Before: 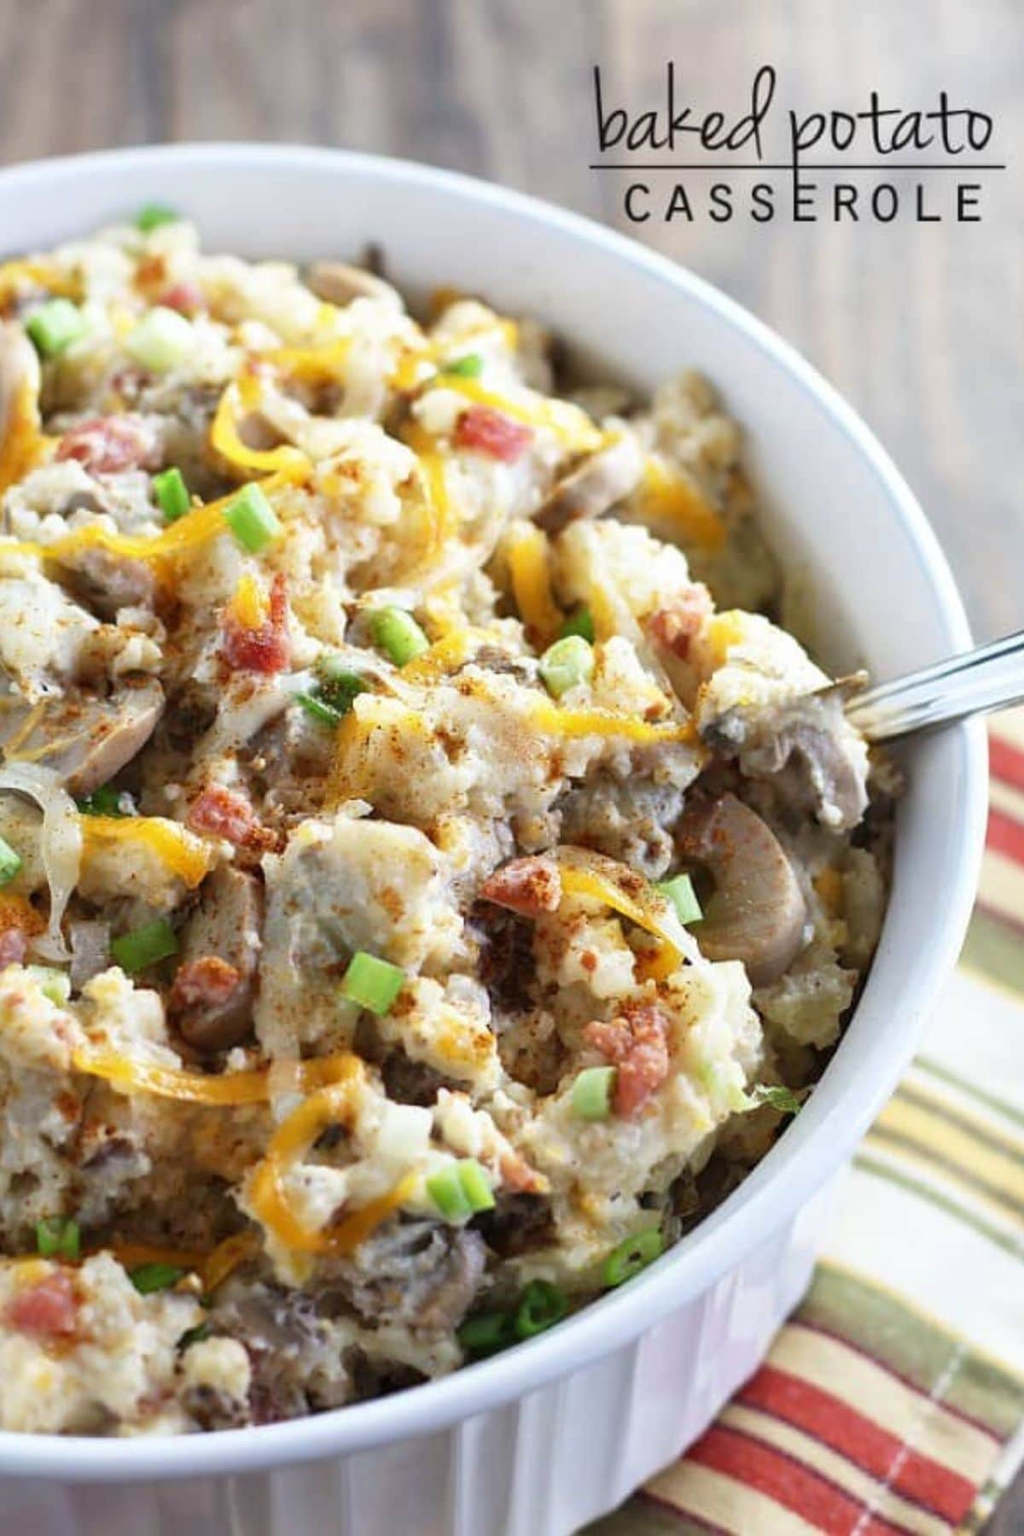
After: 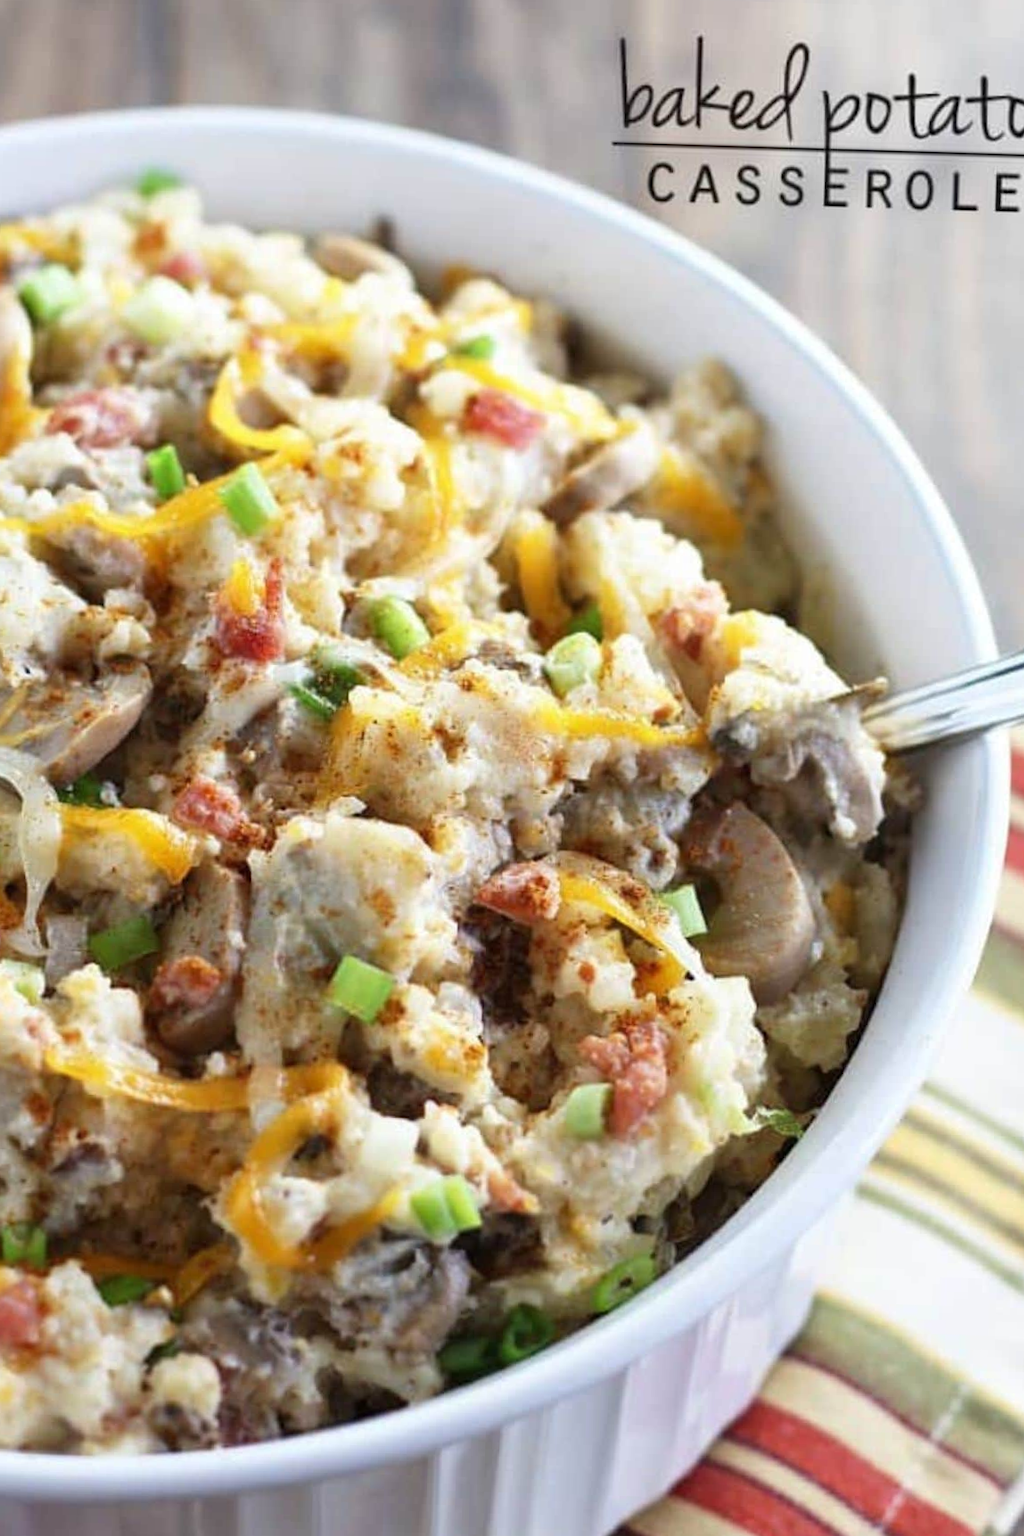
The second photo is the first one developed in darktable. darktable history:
crop and rotate: angle -1.71°
